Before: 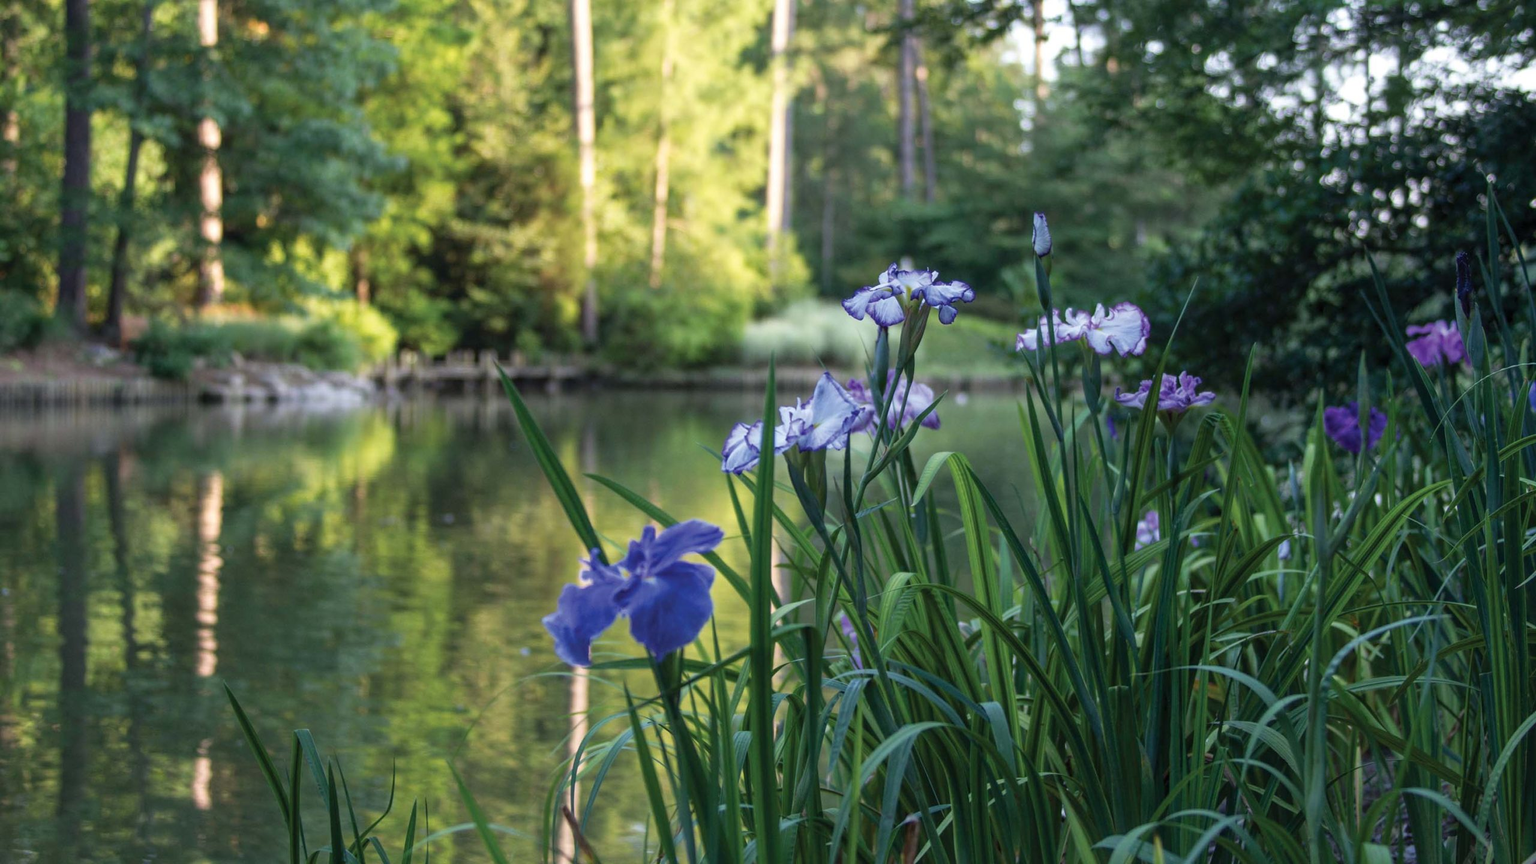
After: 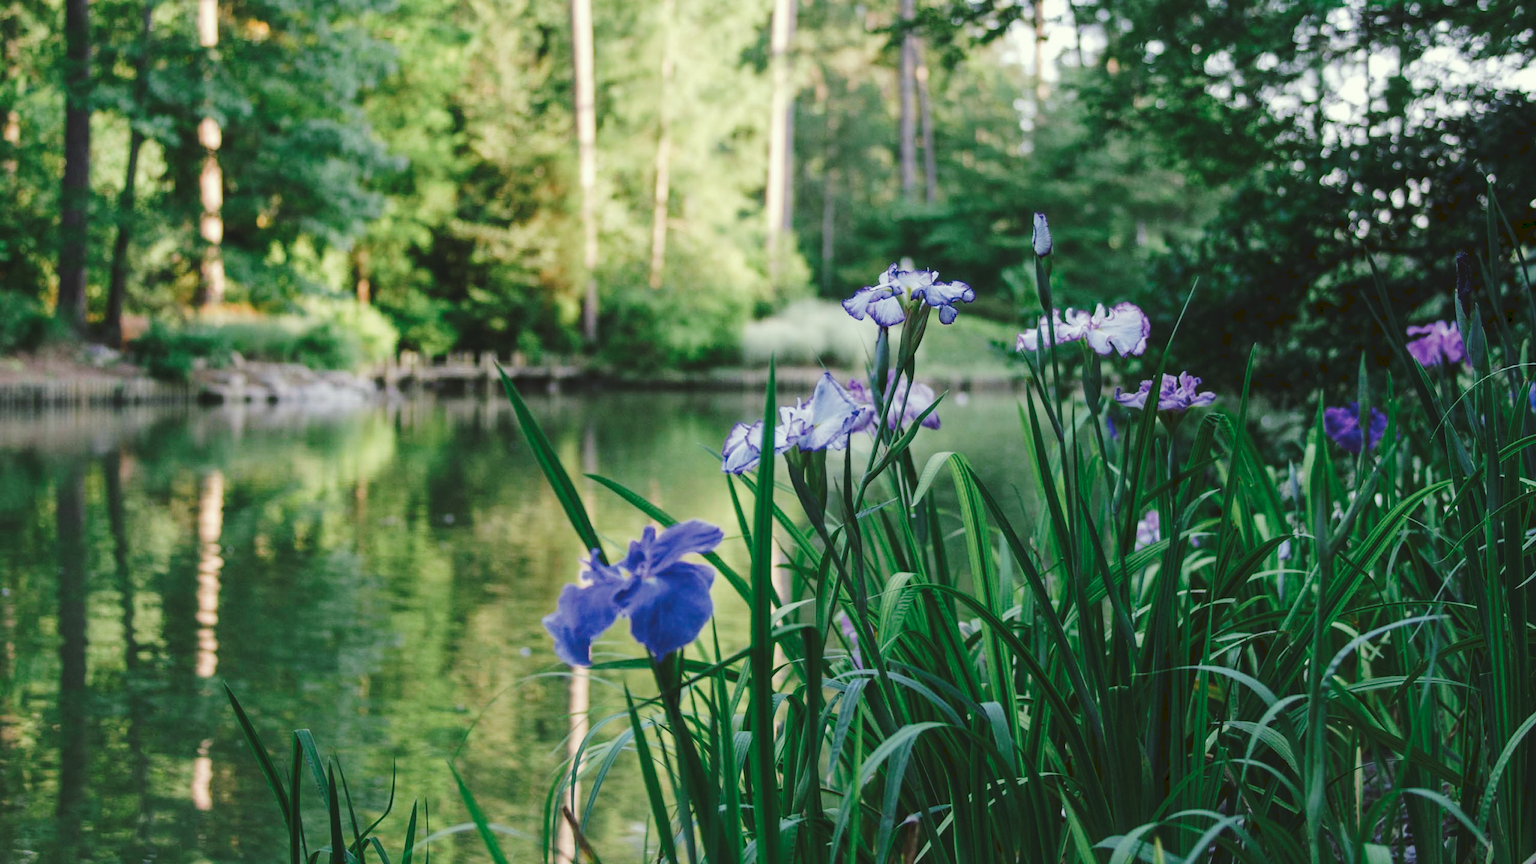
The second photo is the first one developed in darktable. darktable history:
tone curve: curves: ch0 [(0, 0) (0.003, 0.096) (0.011, 0.097) (0.025, 0.096) (0.044, 0.099) (0.069, 0.109) (0.1, 0.129) (0.136, 0.149) (0.177, 0.176) (0.224, 0.22) (0.277, 0.288) (0.335, 0.385) (0.399, 0.49) (0.468, 0.581) (0.543, 0.661) (0.623, 0.729) (0.709, 0.79) (0.801, 0.849) (0.898, 0.912) (1, 1)], preserve colors none
color look up table: target L [95.99, 89.52, 90.52, 84.75, 68.88, 64.39, 66.36, 52.6, 45.39, 44.62, 37.91, 34.5, 15.2, 200.56, 83.88, 82.56, 79.09, 66.99, 71.13, 57.03, 49.43, 49.51, 47.63, 47.18, 47.65, 30.86, 32.1, 30.51, 81.78, 60.96, 65.57, 72.14, 55.67, 50.37, 49.65, 46.13, 40.39, 32.86, 31.18, 24.4, 11.36, 2.493, 86.45, 86.34, 78.42, 59.19, 50.08, 40.92, 10.66], target a [-10.93, -29.41, -24.54, -42.96, -40.49, -37.24, -6.824, -50.07, -33.74, -18.45, -28.97, -23.44, -30.76, 0, 11.15, -0.783, 11.46, 40.22, 6.664, 59.49, 4.769, 32.69, 43.46, 72.17, 65.8, 3.991, 21.16, 37.28, 25.67, 7.306, 18.59, 51.13, 72.2, 43.75, 2.182, 62.76, 42.59, 33.92, 18.3, 6.164, 23.14, 15.85, -47.33, -24.98, -44.17, -22.33, -16.84, -15.58, -14.57], target b [29.71, 44.06, 21.72, 21.41, 6.258, 41.66, 25.07, 38.16, 16.9, 4.112, 29.78, 22.08, 25.45, 0, 27.3, 60.97, 80.16, 60.42, 8.179, 32.95, 43.71, 29.83, 49.06, 26.3, 57.91, 6.124, 54.43, 42.53, -8.774, -19.2, -37.03, -27.29, -1.604, 3.551, -5.043, -25.95, -53.81, -19.17, -65.82, -29.94, -38.69, 3.638, -2.095, -6.778, -17.85, -12.42, -39.5, -18.67, 4.436], num patches 49
